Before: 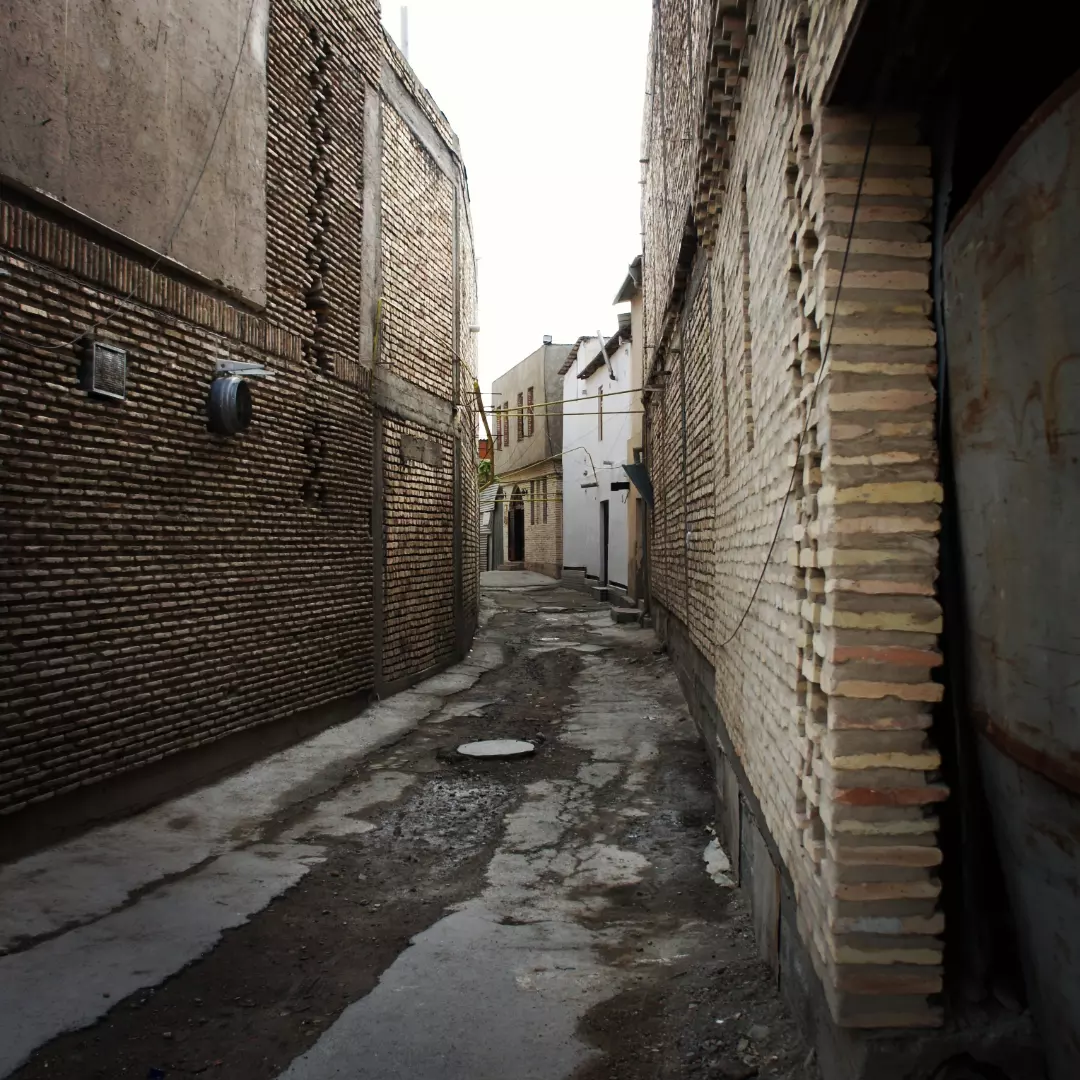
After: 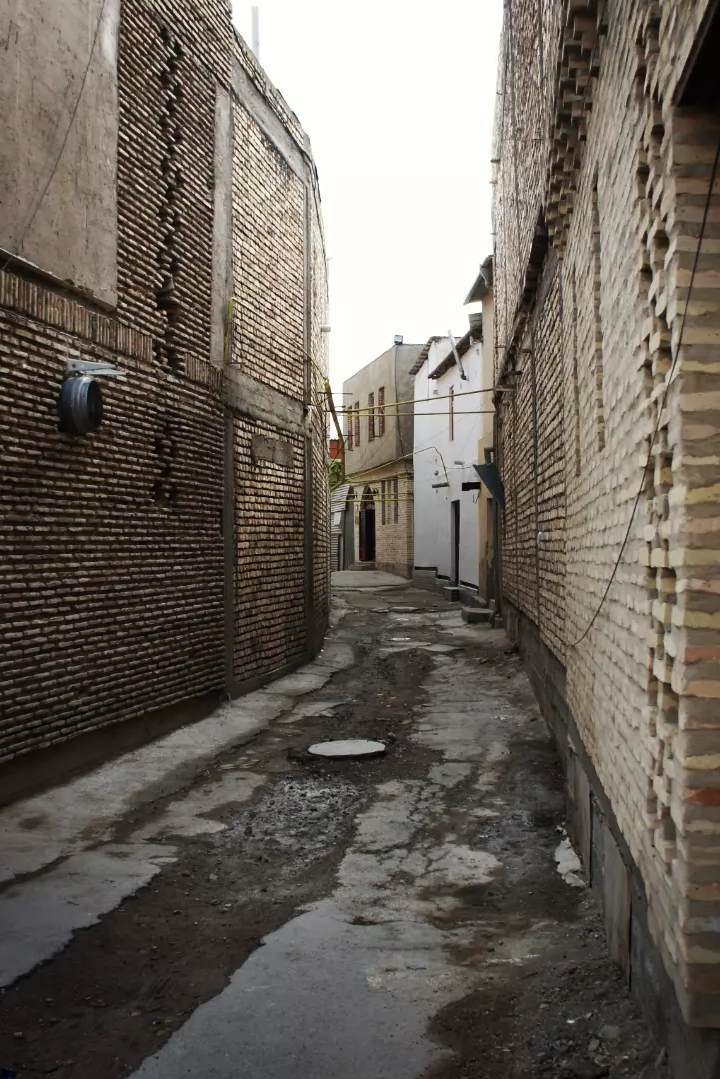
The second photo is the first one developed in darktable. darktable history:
crop and rotate: left 13.804%, right 19.482%
